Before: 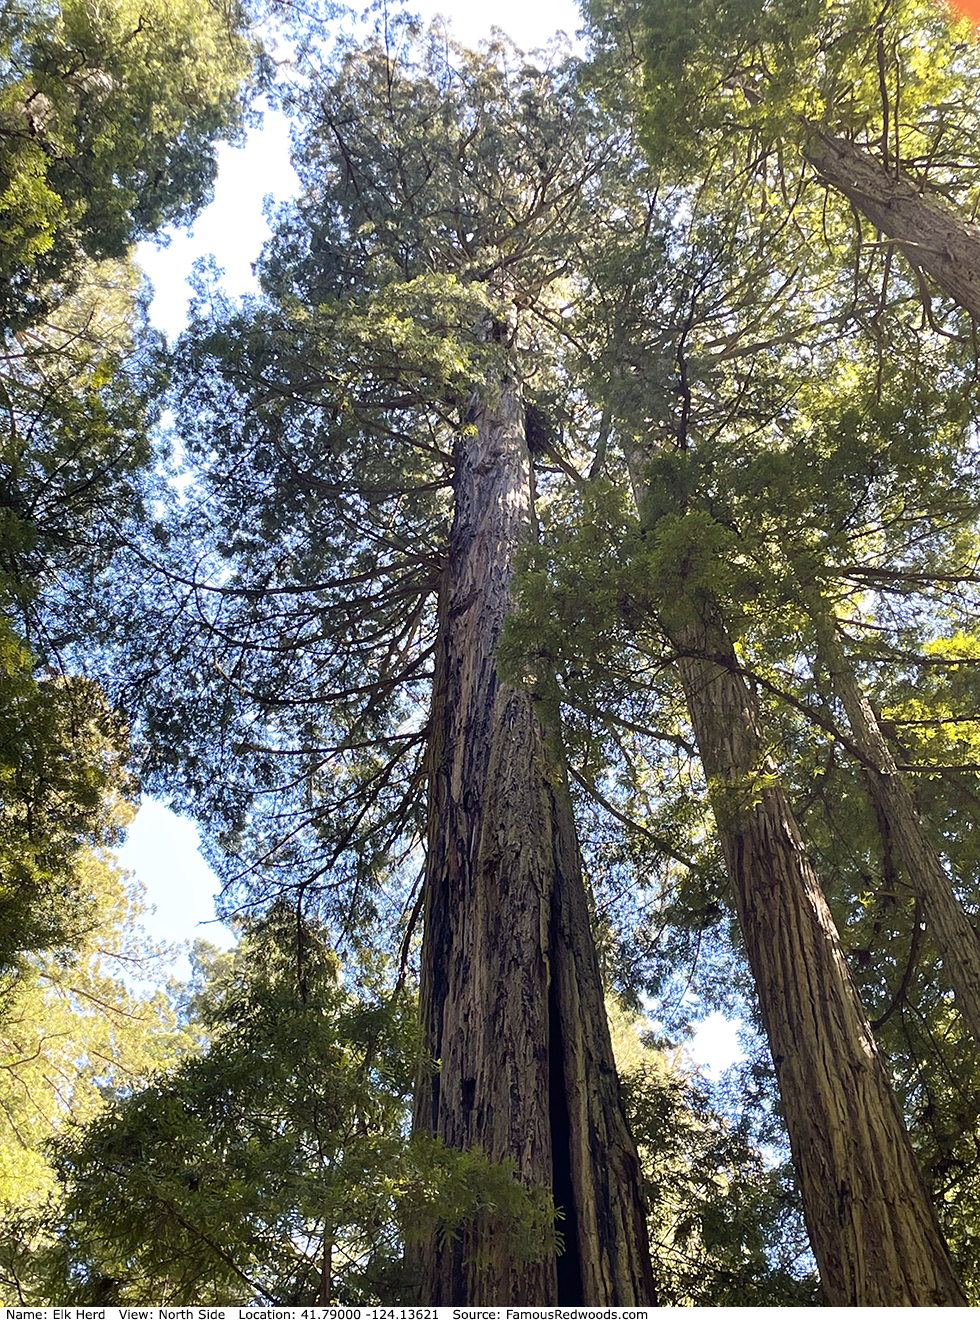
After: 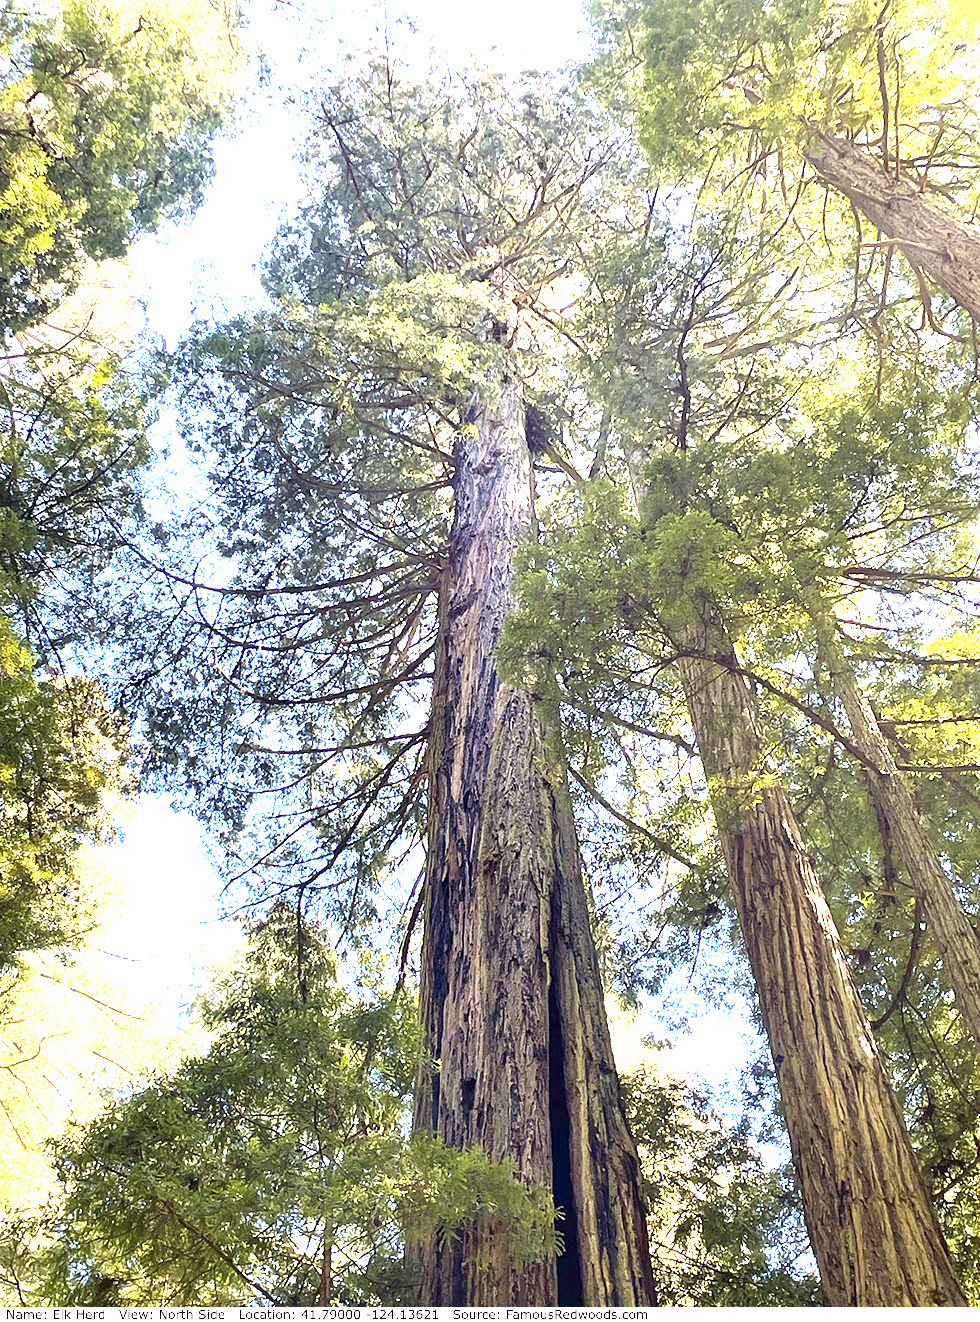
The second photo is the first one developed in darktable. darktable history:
exposure: exposure 2.019 EV, compensate highlight preservation false
